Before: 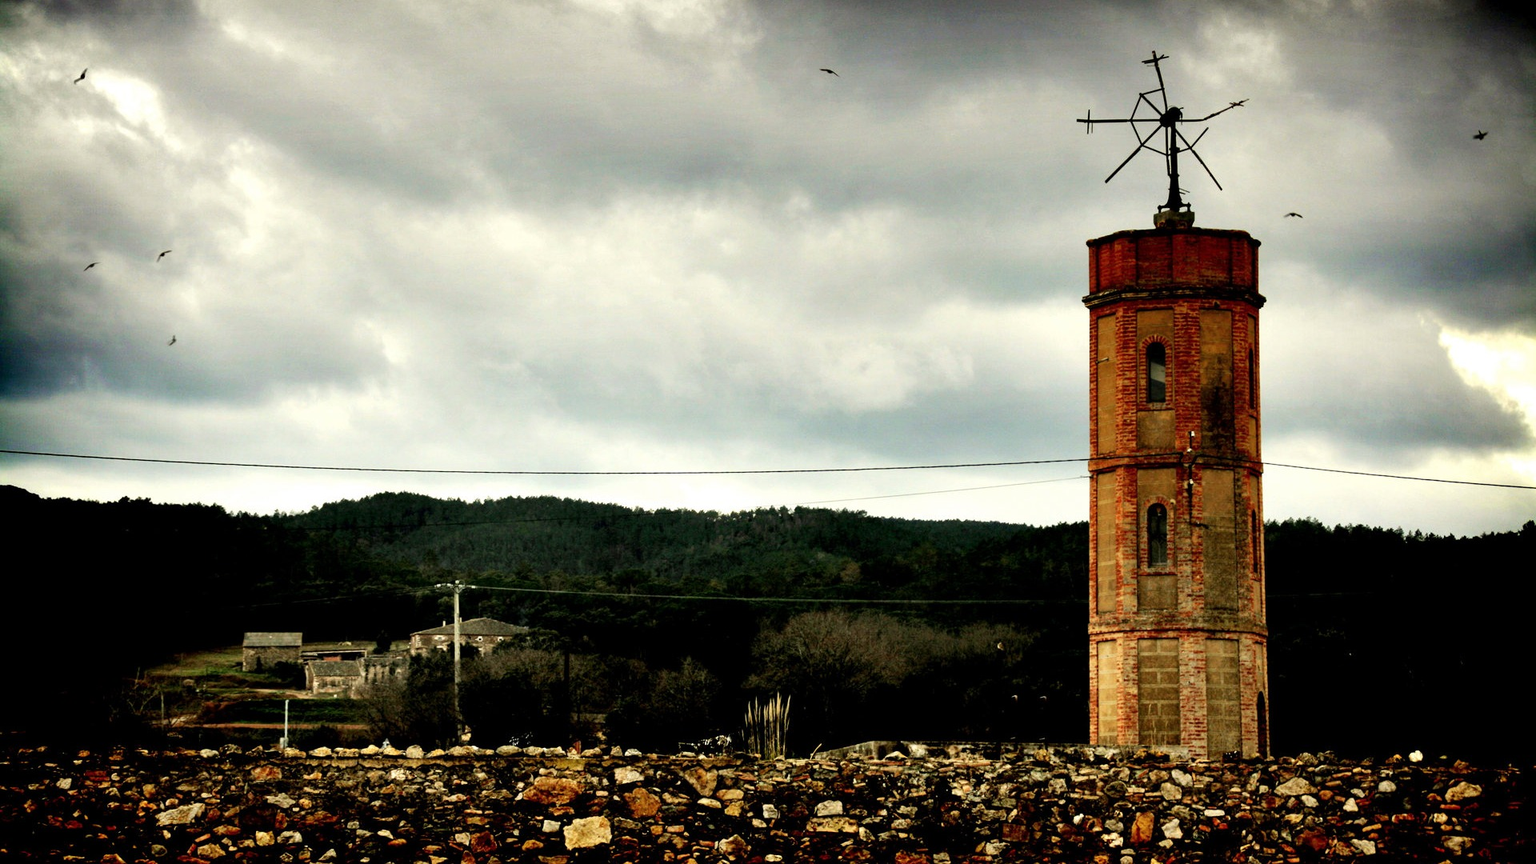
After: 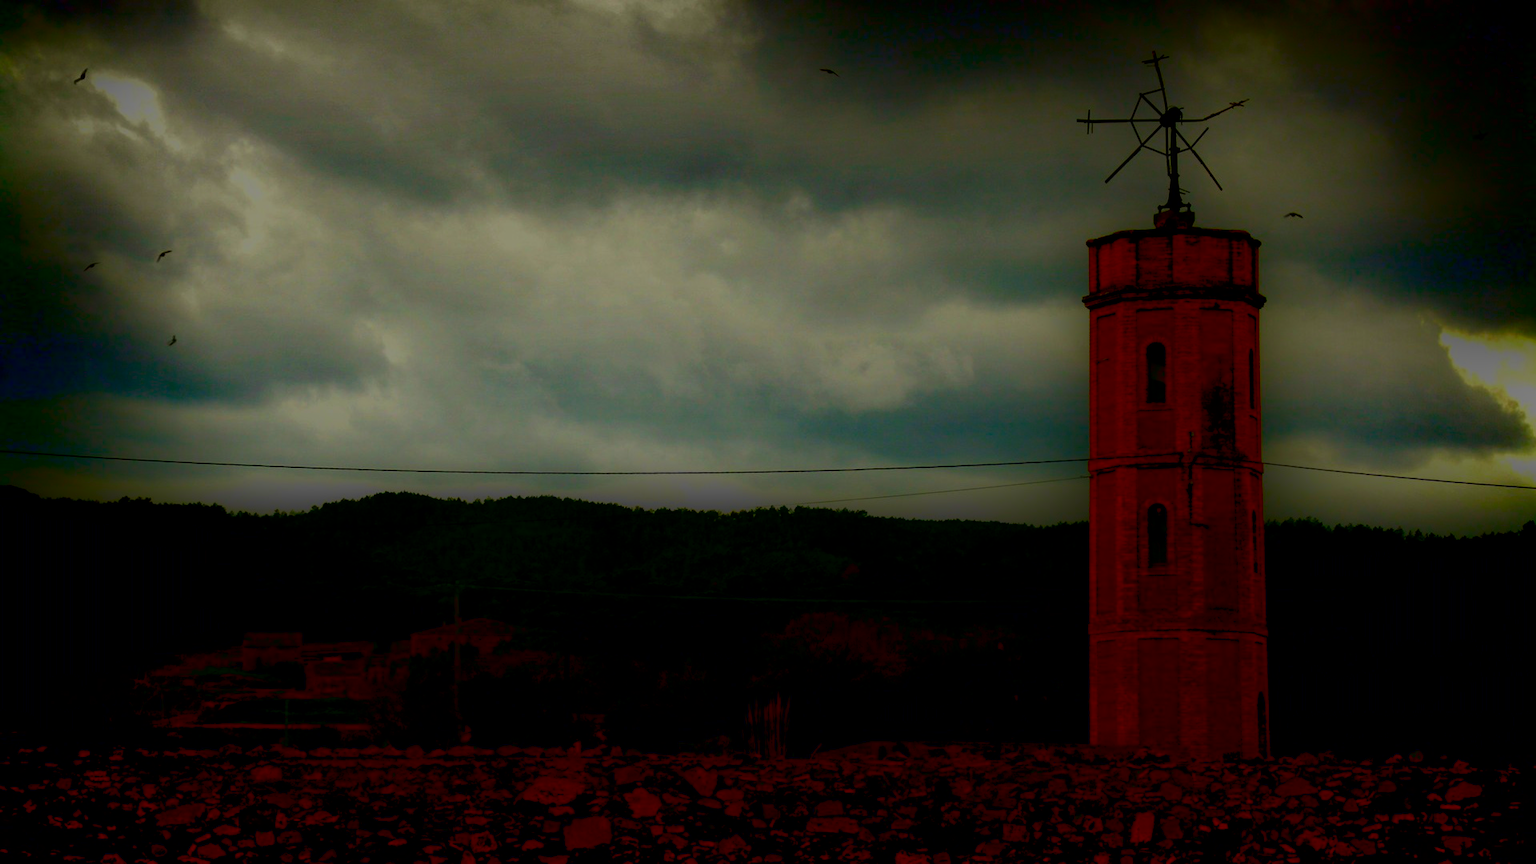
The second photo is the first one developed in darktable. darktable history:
contrast brightness saturation: brightness -0.992, saturation 0.995
filmic rgb: black relative exposure -7.26 EV, white relative exposure 5.07 EV, hardness 3.21, color science v6 (2022)
haze removal: strength -0.087, distance 0.354, adaptive false
shadows and highlights: shadows -88.54, highlights -36.04, soften with gaussian
